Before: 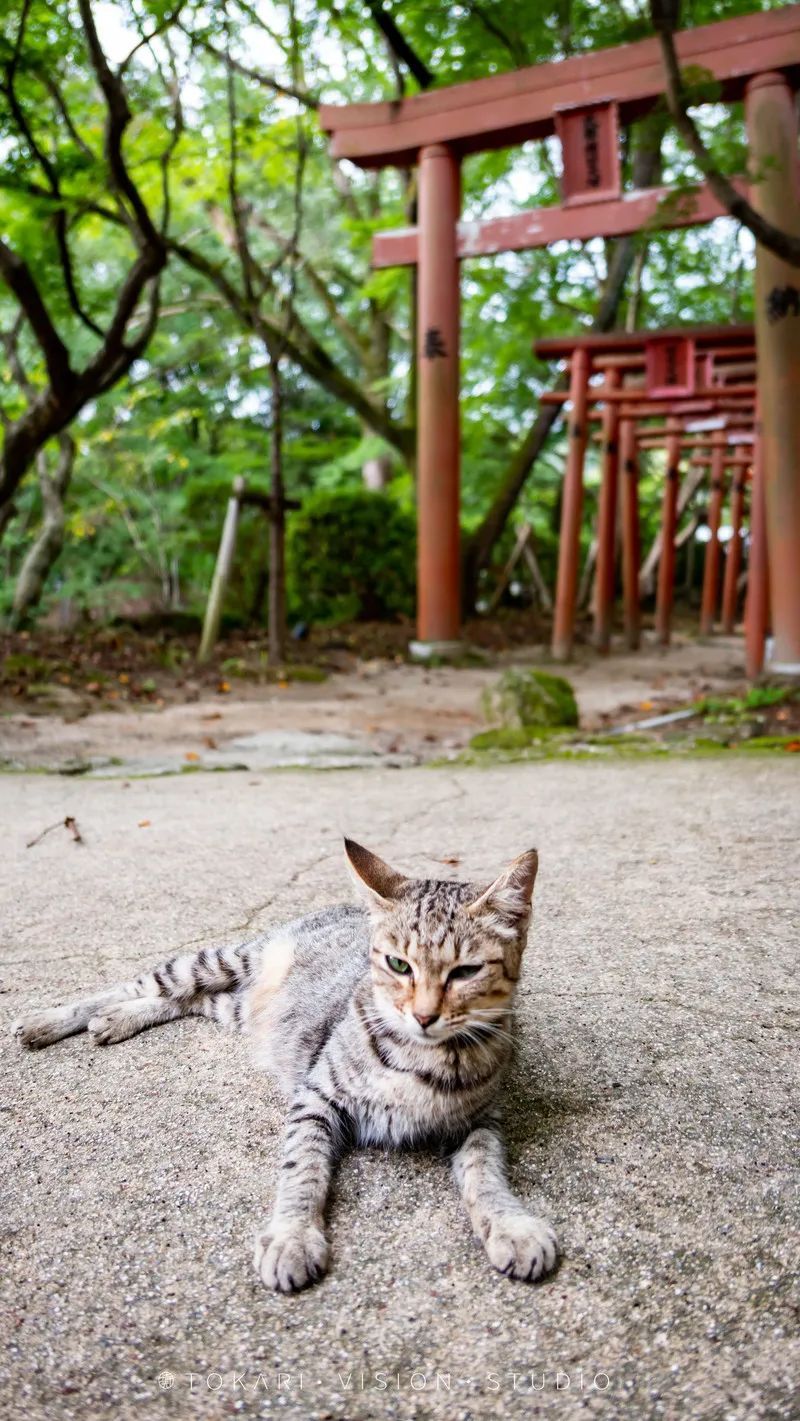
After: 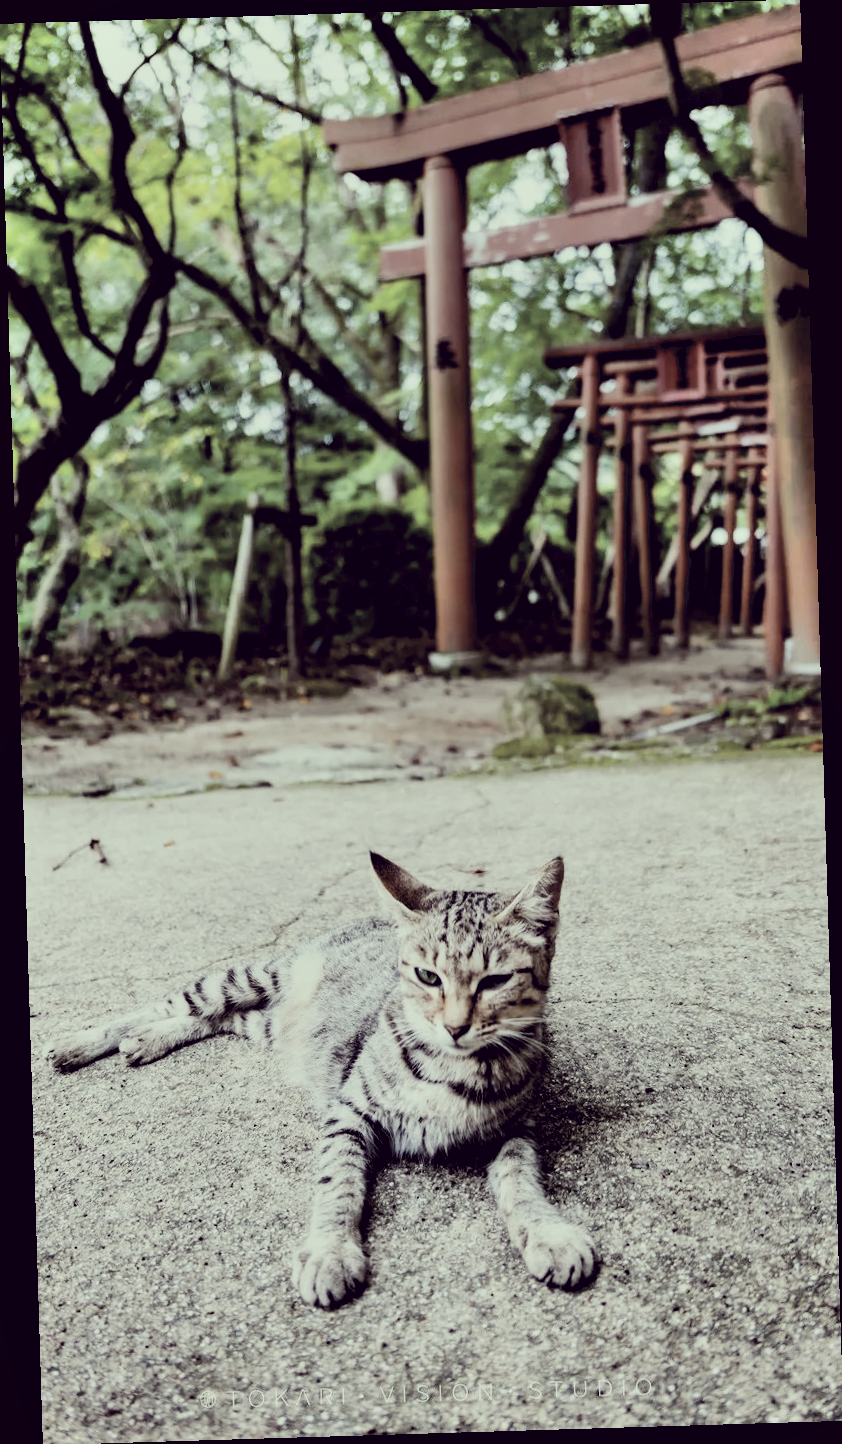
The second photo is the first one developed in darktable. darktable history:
filmic rgb: black relative exposure -7.5 EV, white relative exposure 5 EV, hardness 3.31, contrast 1.3, contrast in shadows safe
rotate and perspective: rotation -1.75°, automatic cropping off
exposure: black level correction 0.016, exposure -0.009 EV, compensate highlight preservation false
color correction: highlights a* -20.17, highlights b* 20.27, shadows a* 20.03, shadows b* -20.46, saturation 0.43
shadows and highlights: soften with gaussian
